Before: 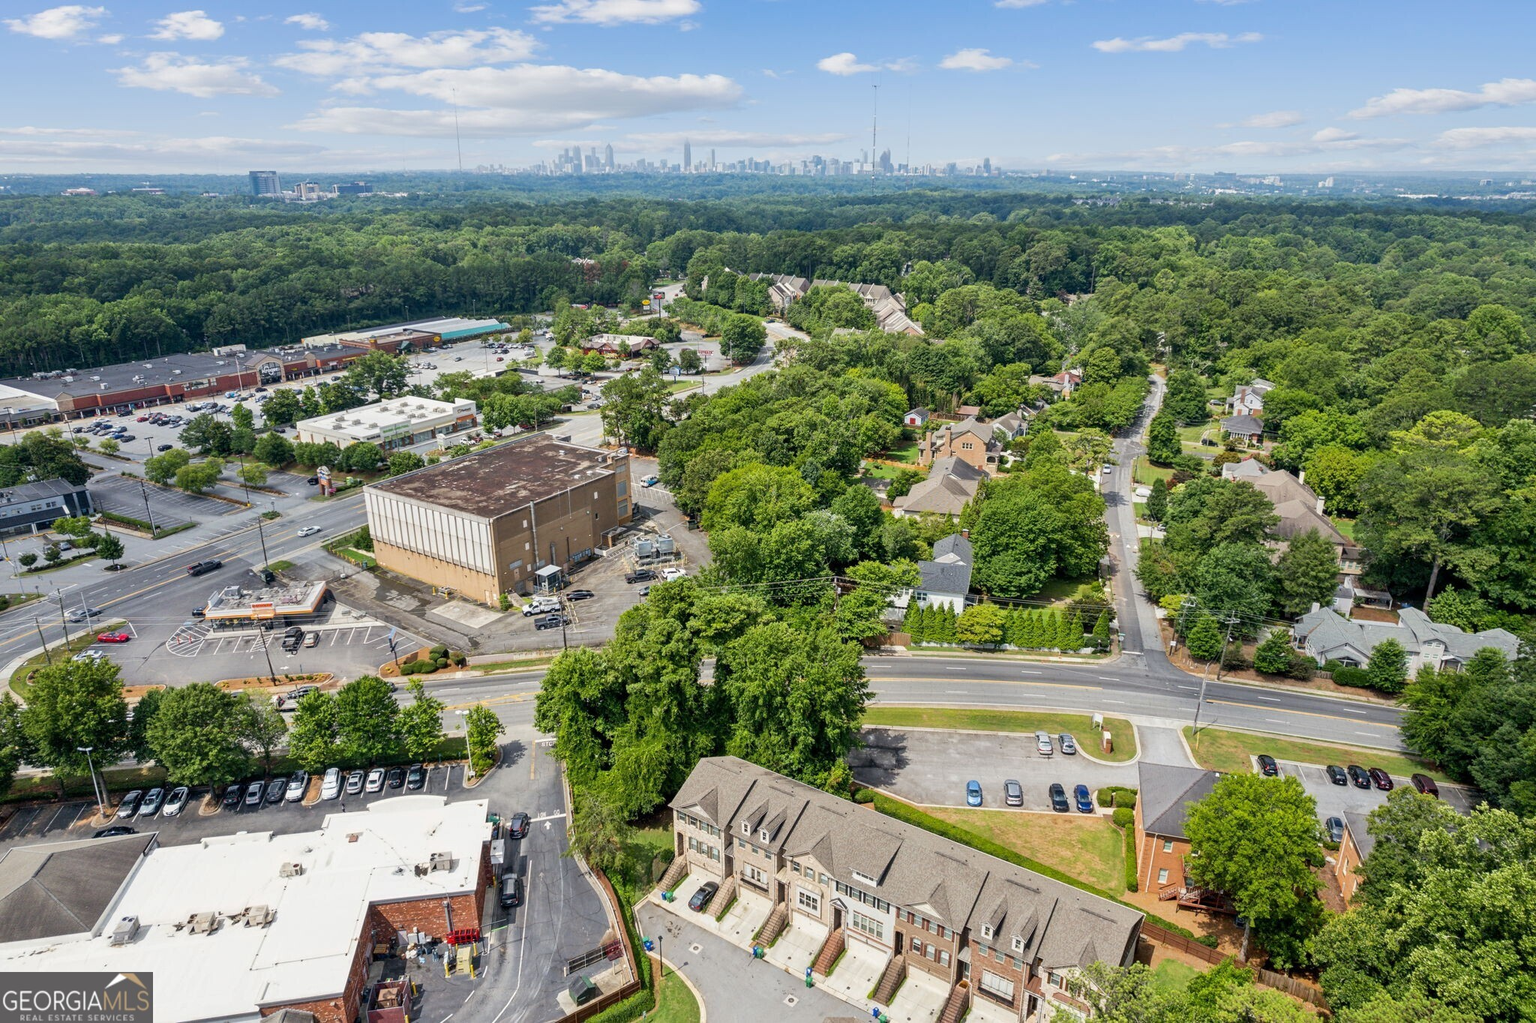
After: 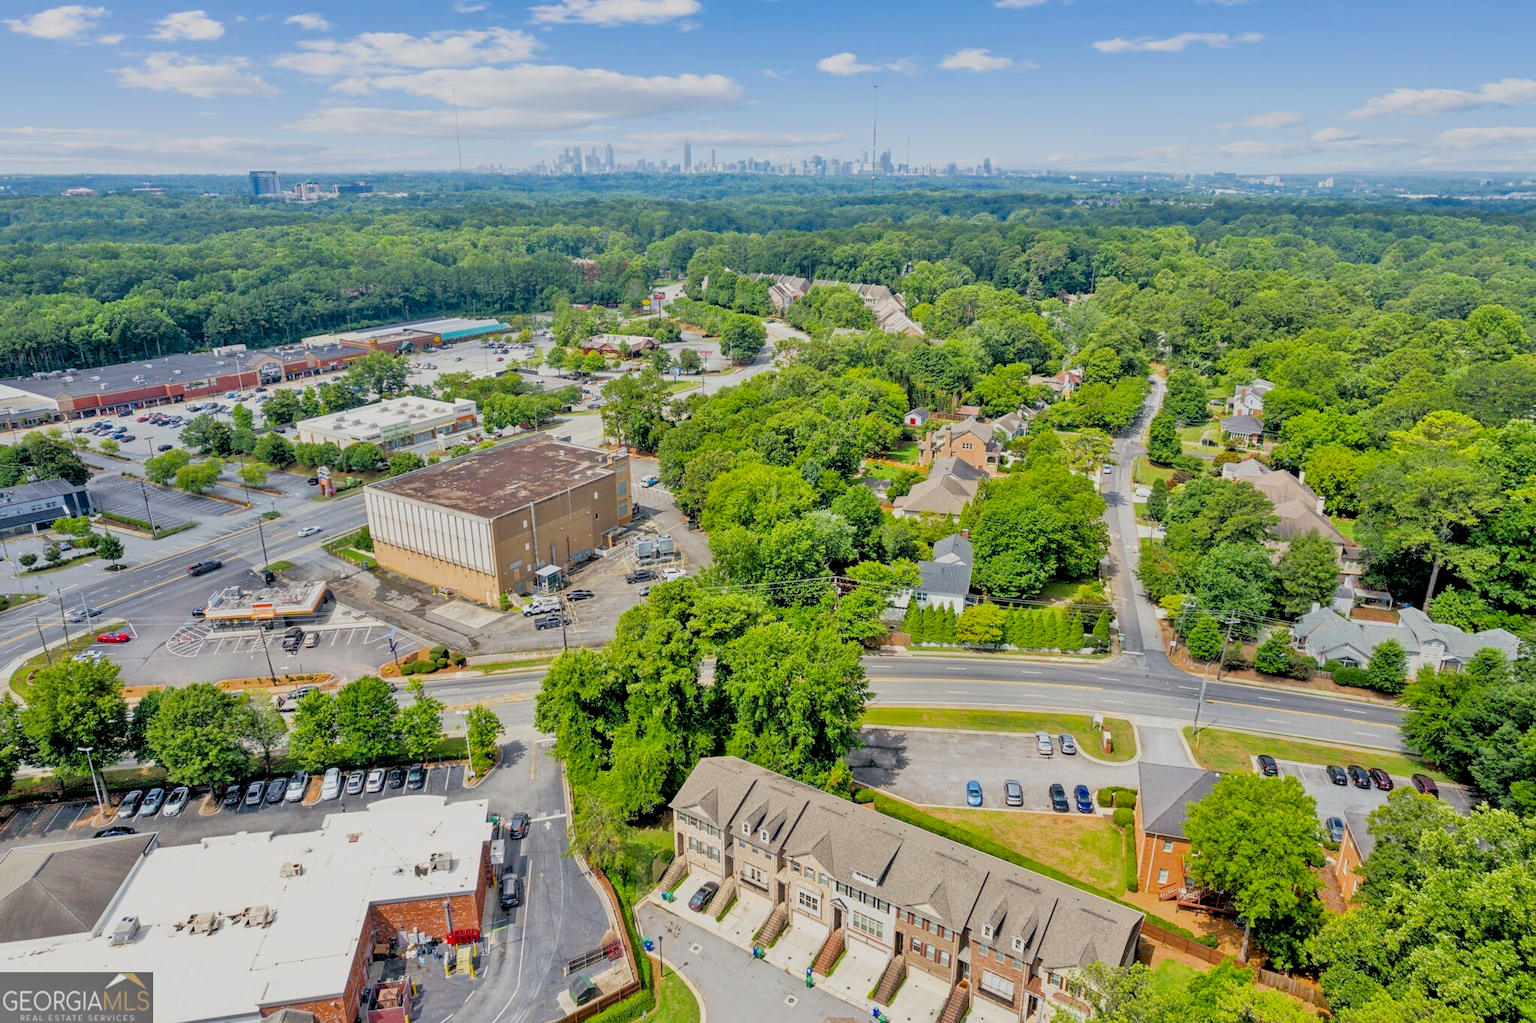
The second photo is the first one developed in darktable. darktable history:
tone equalizer: -7 EV 0.144 EV, -6 EV 0.567 EV, -5 EV 1.13 EV, -4 EV 1.29 EV, -3 EV 1.16 EV, -2 EV 0.6 EV, -1 EV 0.148 EV
filmic rgb: black relative exposure -7.62 EV, white relative exposure 4.64 EV, target black luminance 0%, hardness 3.51, latitude 50.31%, contrast 1.036, highlights saturation mix 9.22%, shadows ↔ highlights balance -0.164%, color science v5 (2021), iterations of high-quality reconstruction 0, contrast in shadows safe, contrast in highlights safe
